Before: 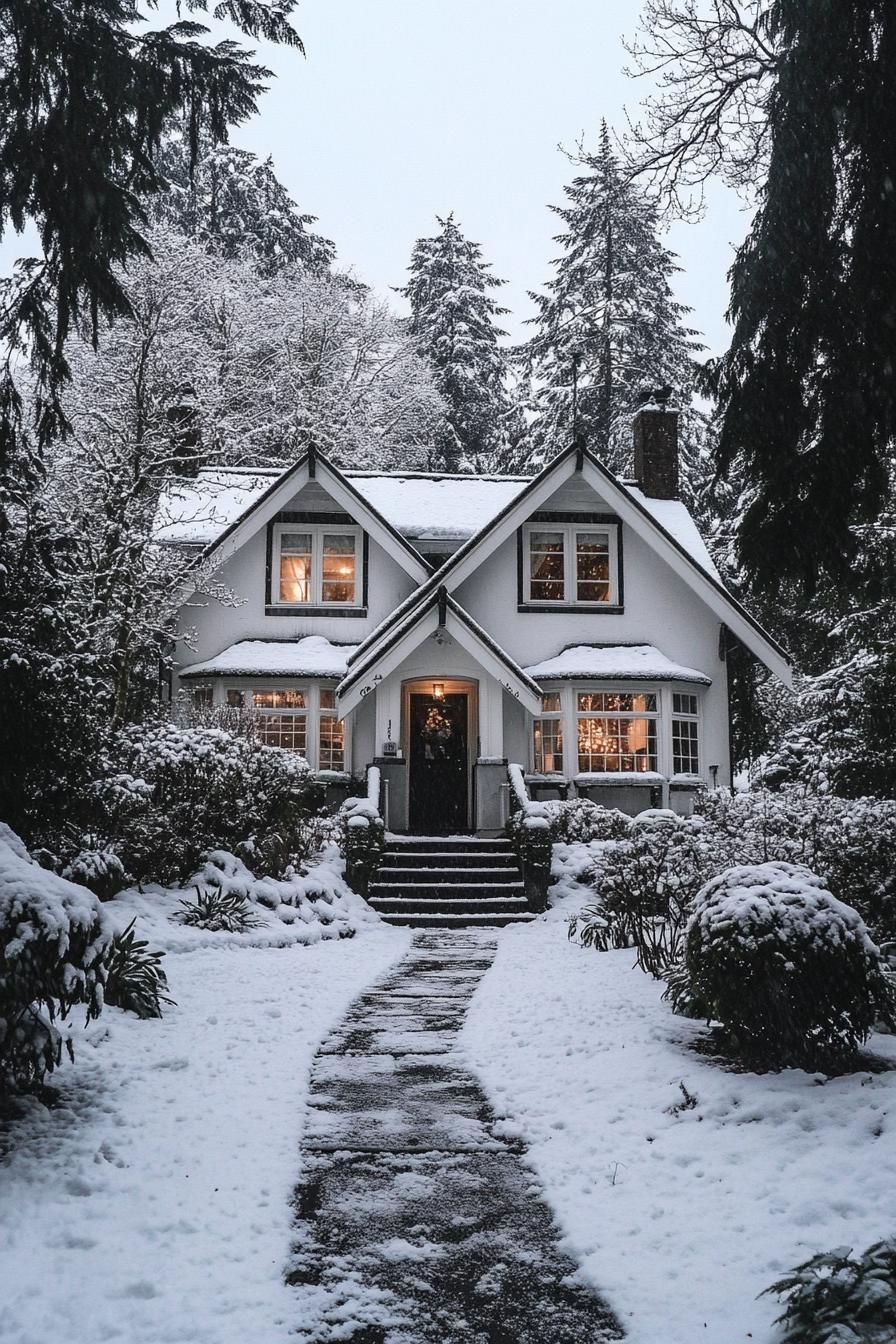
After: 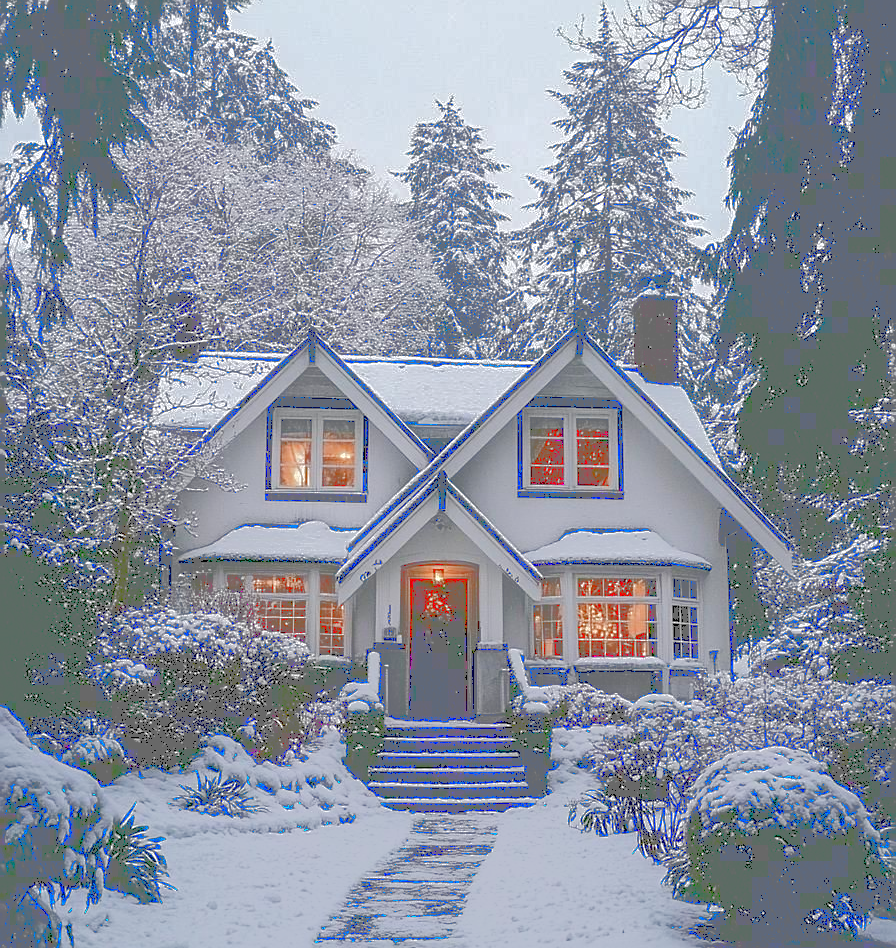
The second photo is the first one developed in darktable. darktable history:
tone curve: curves: ch0 [(0, 0) (0.003, 0.439) (0.011, 0.439) (0.025, 0.439) (0.044, 0.439) (0.069, 0.439) (0.1, 0.439) (0.136, 0.44) (0.177, 0.444) (0.224, 0.45) (0.277, 0.462) (0.335, 0.487) (0.399, 0.528) (0.468, 0.577) (0.543, 0.621) (0.623, 0.669) (0.709, 0.715) (0.801, 0.764) (0.898, 0.804) (1, 1)], color space Lab, linked channels, preserve colors none
sharpen: on, module defaults
crop and rotate: top 8.583%, bottom 20.845%
